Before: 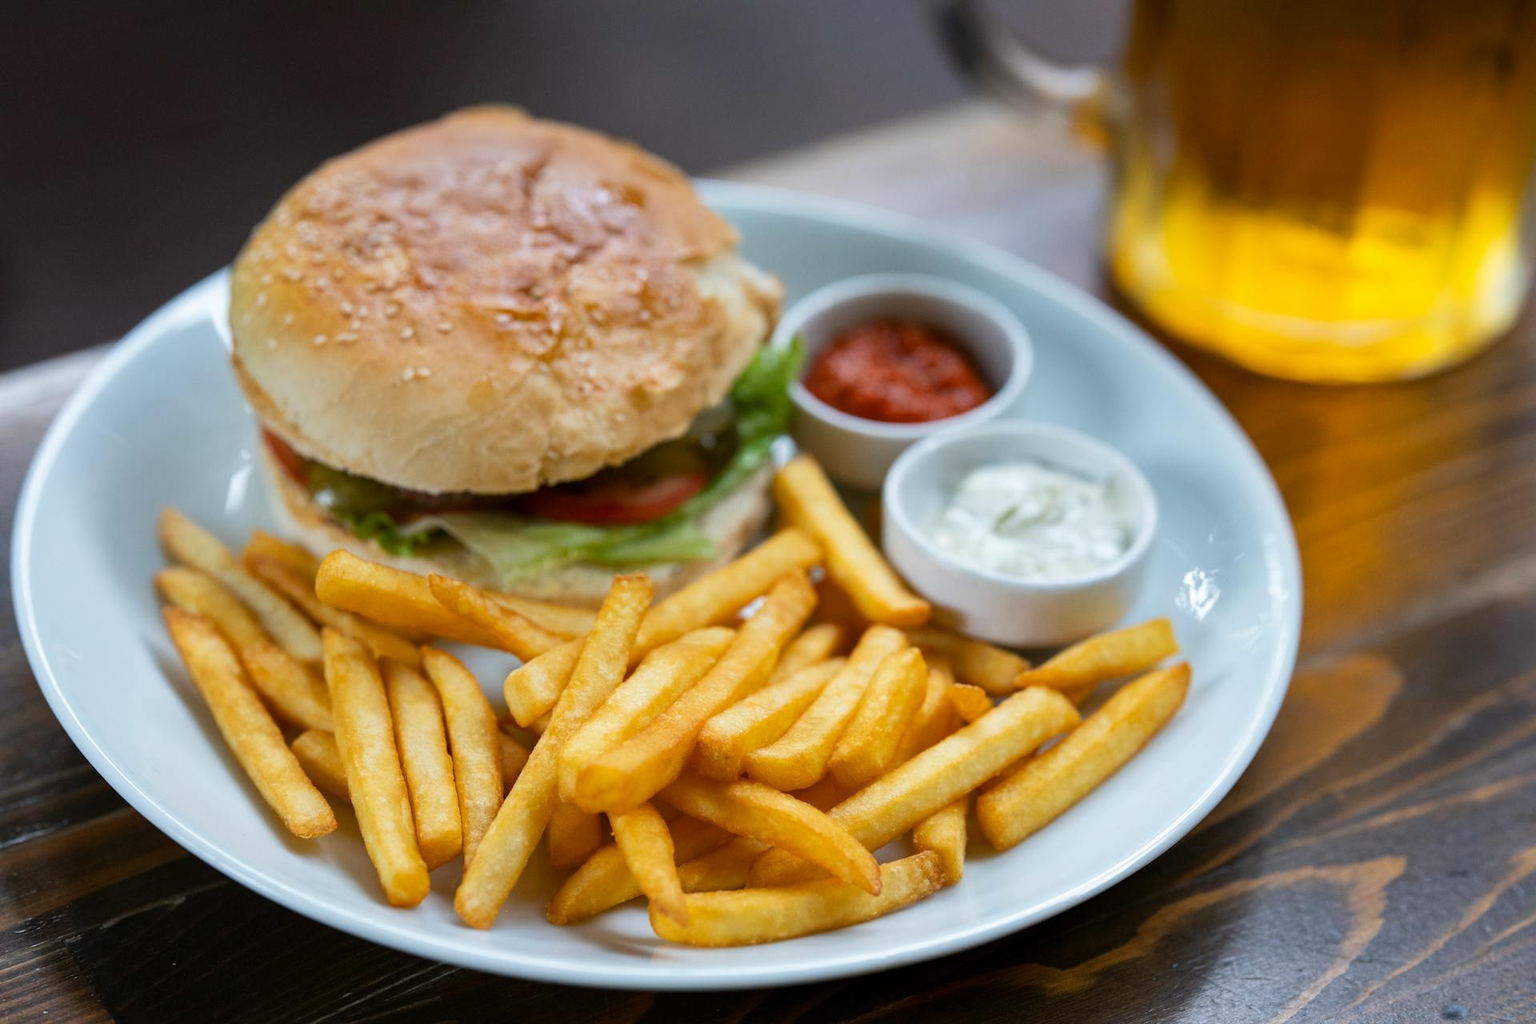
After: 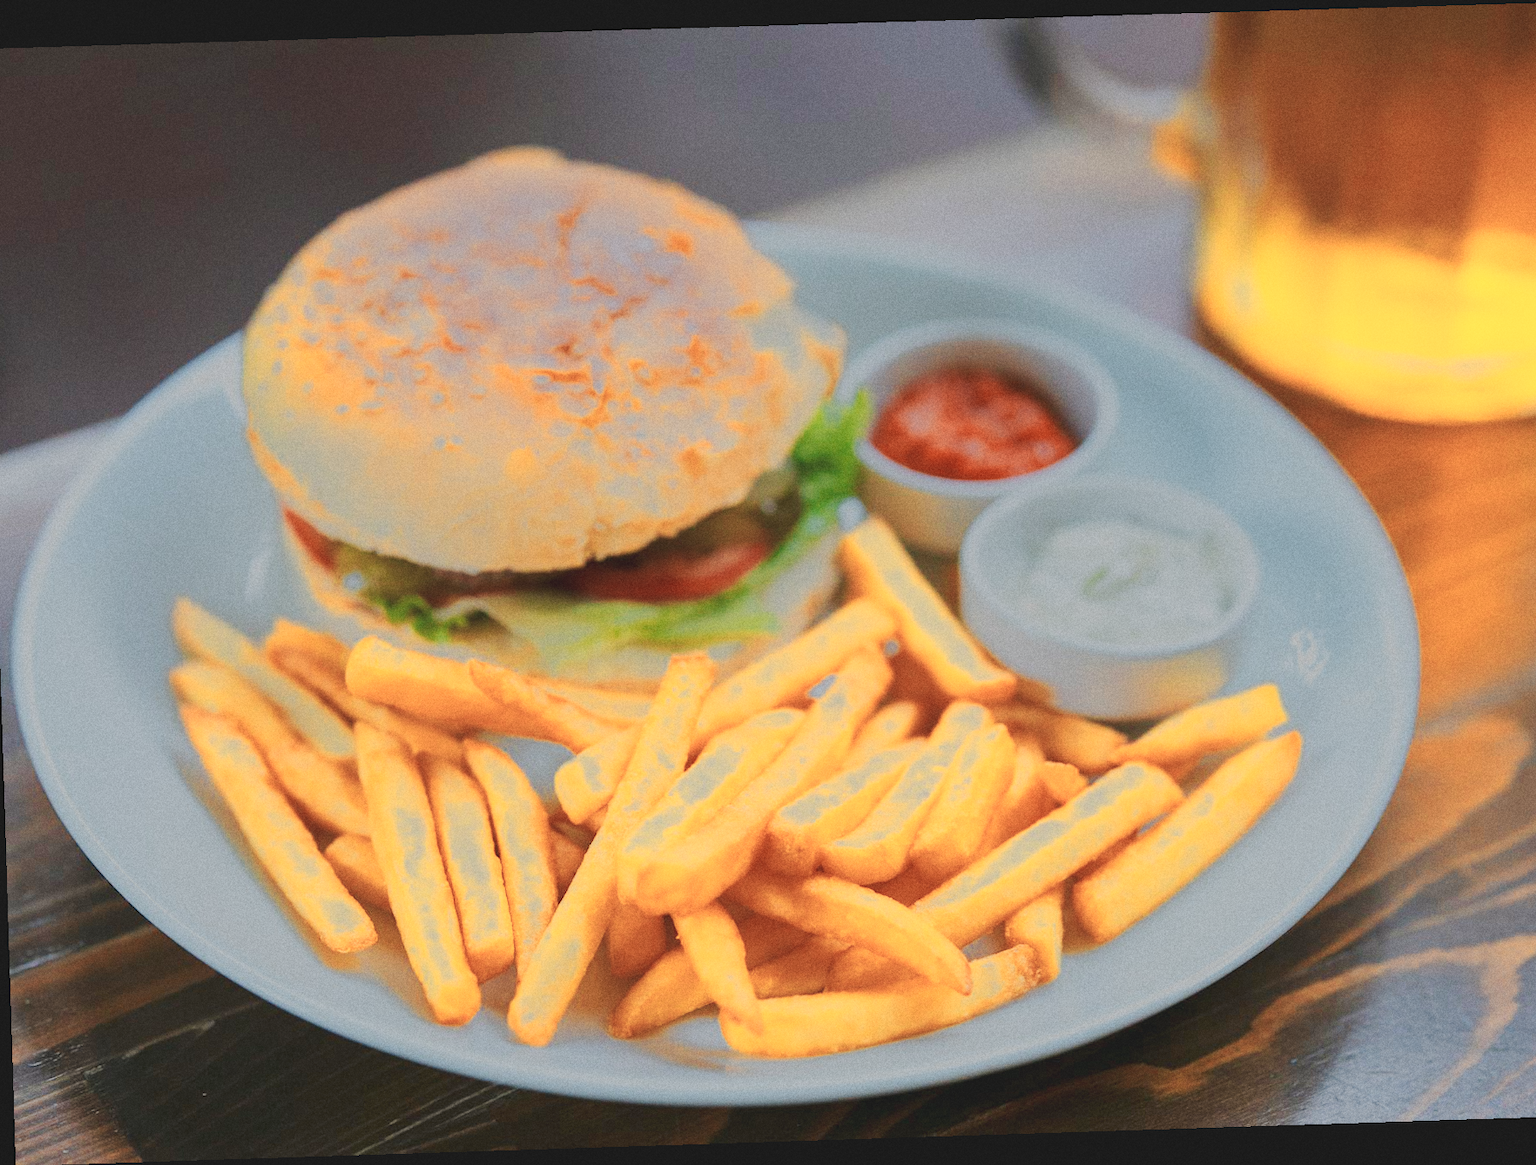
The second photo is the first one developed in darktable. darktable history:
crop and rotate: left 1.088%, right 8.807%
tone curve: curves: ch0 [(0, 0) (0.003, 0.1) (0.011, 0.101) (0.025, 0.11) (0.044, 0.126) (0.069, 0.14) (0.1, 0.158) (0.136, 0.18) (0.177, 0.206) (0.224, 0.243) (0.277, 0.293) (0.335, 0.36) (0.399, 0.446) (0.468, 0.537) (0.543, 0.618) (0.623, 0.694) (0.709, 0.763) (0.801, 0.836) (0.898, 0.908) (1, 1)], preserve colors none
color zones: curves: ch0 [(0.018, 0.548) (0.224, 0.64) (0.425, 0.447) (0.675, 0.575) (0.732, 0.579)]; ch1 [(0.066, 0.487) (0.25, 0.5) (0.404, 0.43) (0.75, 0.421) (0.956, 0.421)]; ch2 [(0.044, 0.561) (0.215, 0.465) (0.399, 0.544) (0.465, 0.548) (0.614, 0.447) (0.724, 0.43) (0.882, 0.623) (0.956, 0.632)]
rotate and perspective: rotation -1.77°, lens shift (horizontal) 0.004, automatic cropping off
grain: on, module defaults
filmic rgb: black relative exposure -16 EV, white relative exposure 8 EV, threshold 3 EV, hardness 4.17, latitude 50%, contrast 0.5, color science v5 (2021), contrast in shadows safe, contrast in highlights safe, enable highlight reconstruction true
